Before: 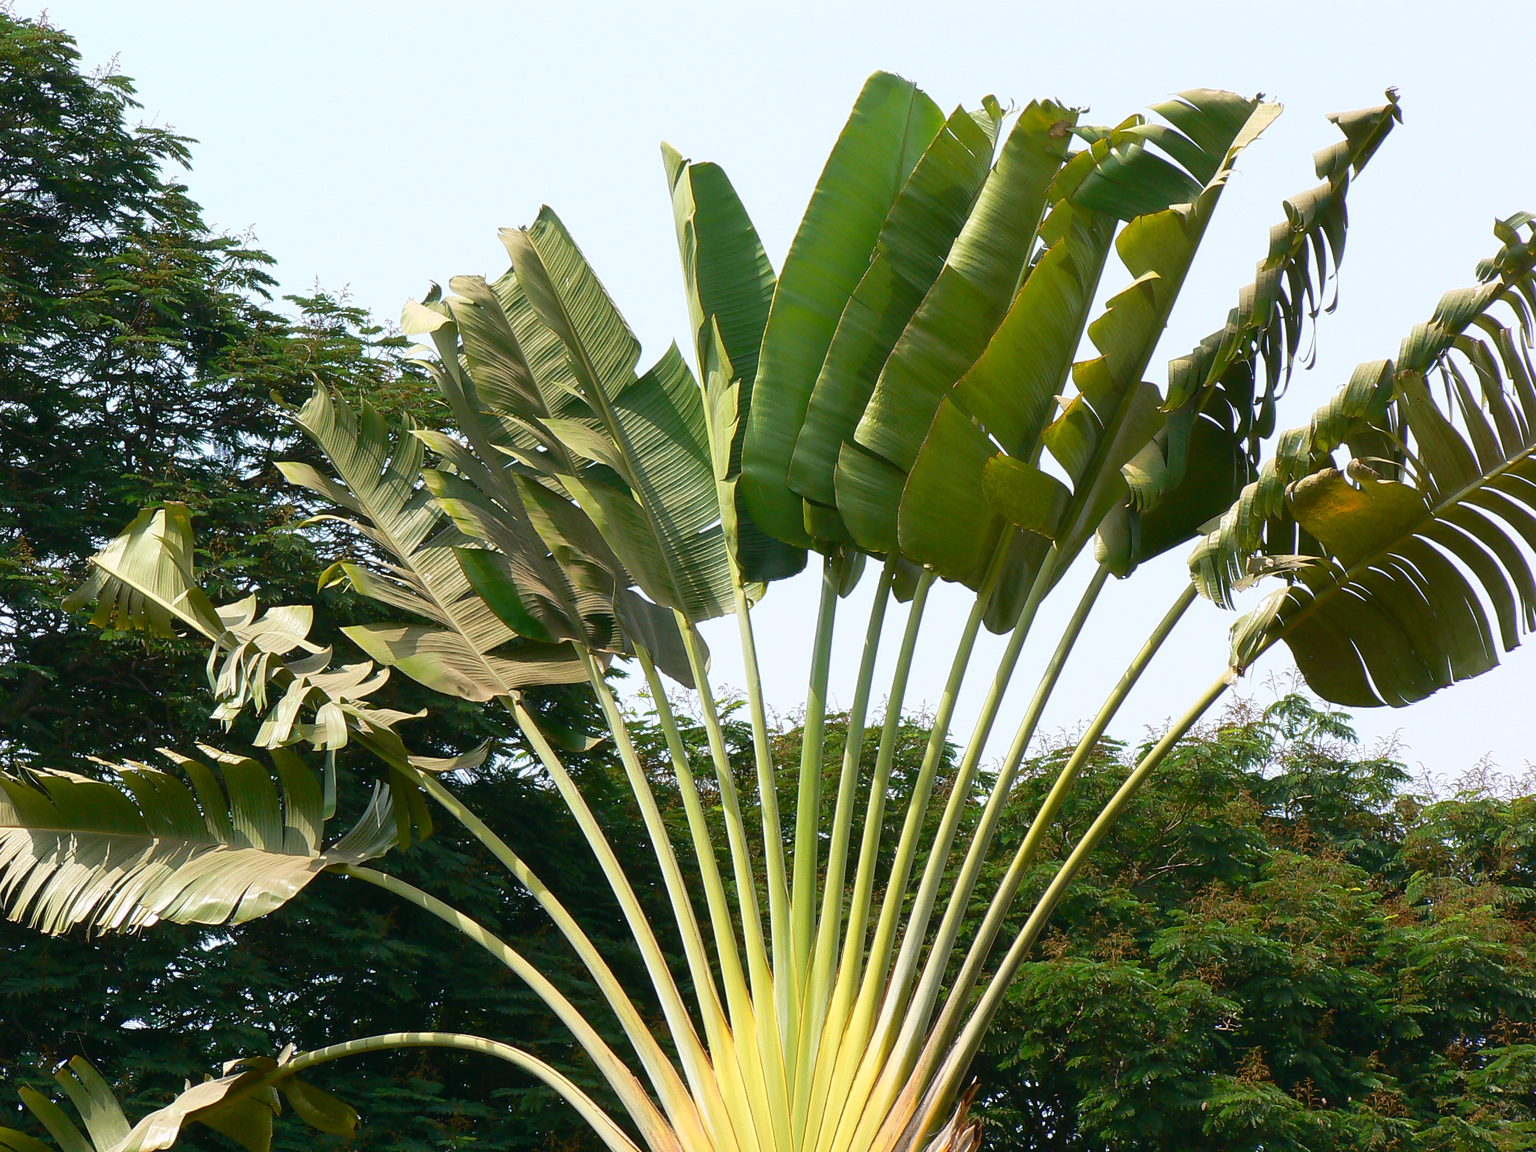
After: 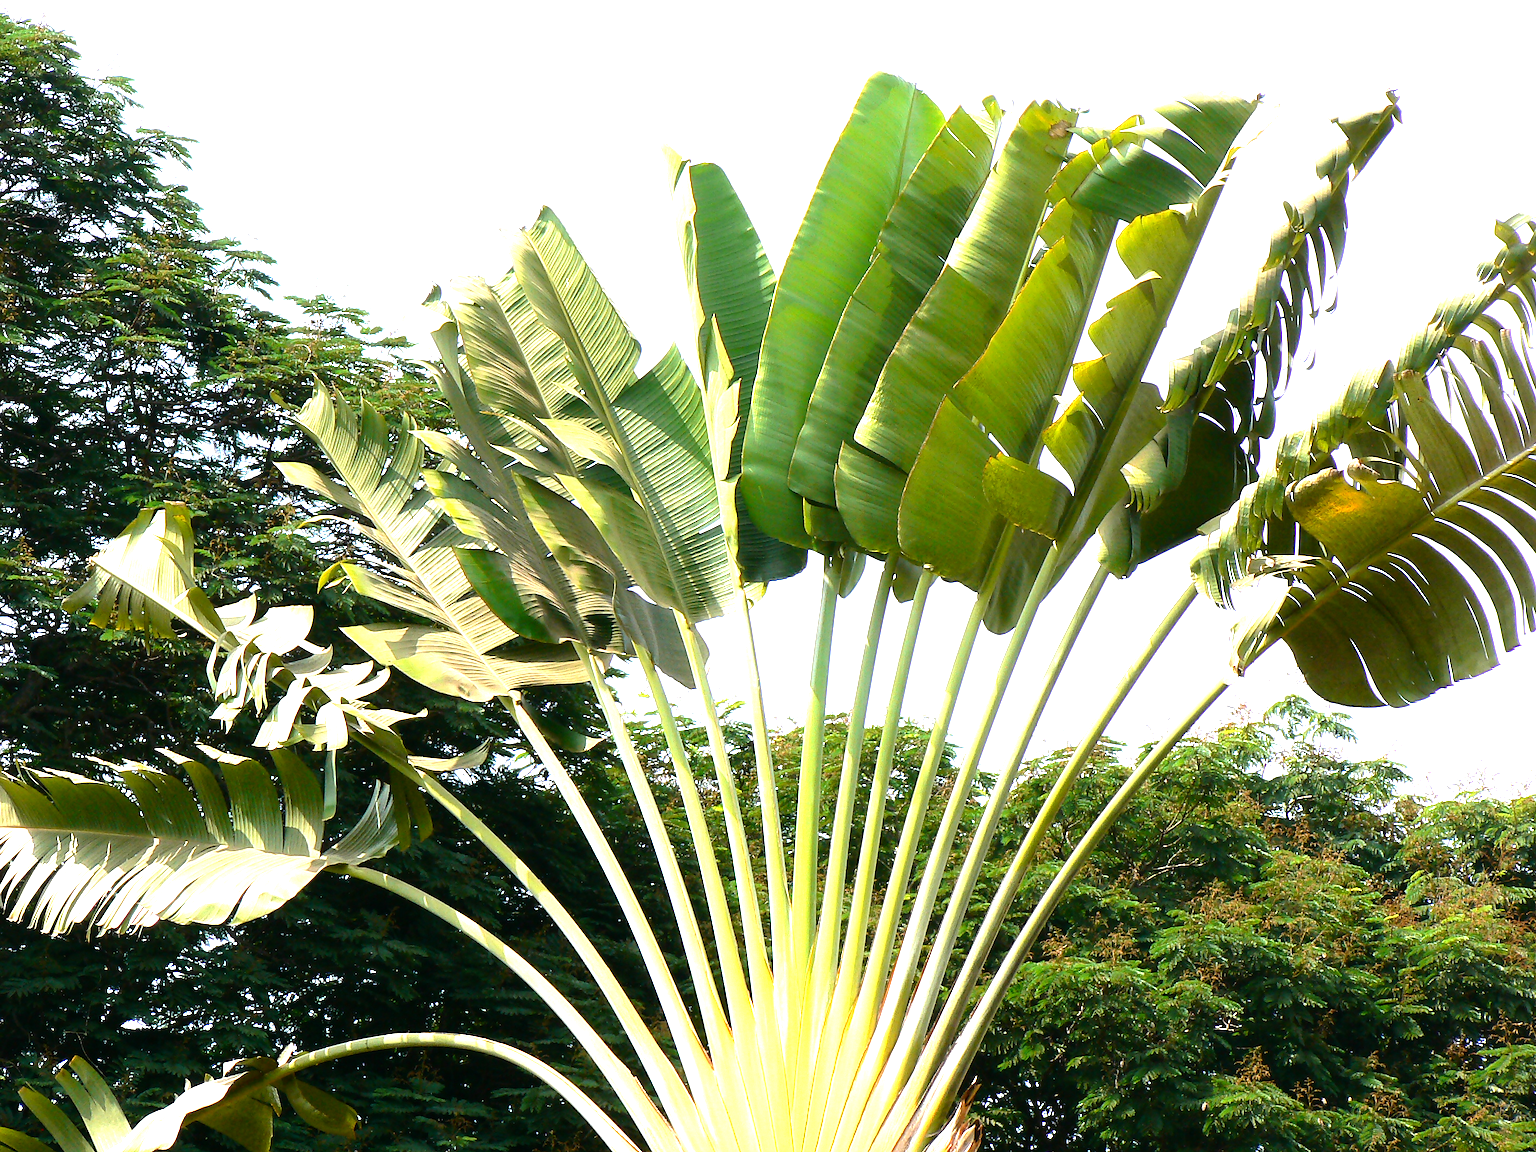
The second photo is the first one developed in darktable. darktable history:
tone equalizer: -8 EV -1.12 EV, -7 EV -1.04 EV, -6 EV -0.842 EV, -5 EV -0.545 EV, -3 EV 0.569 EV, -2 EV 0.866 EV, -1 EV 1 EV, +0 EV 1.06 EV
exposure: black level correction 0.001, exposure 0.499 EV, compensate highlight preservation false
